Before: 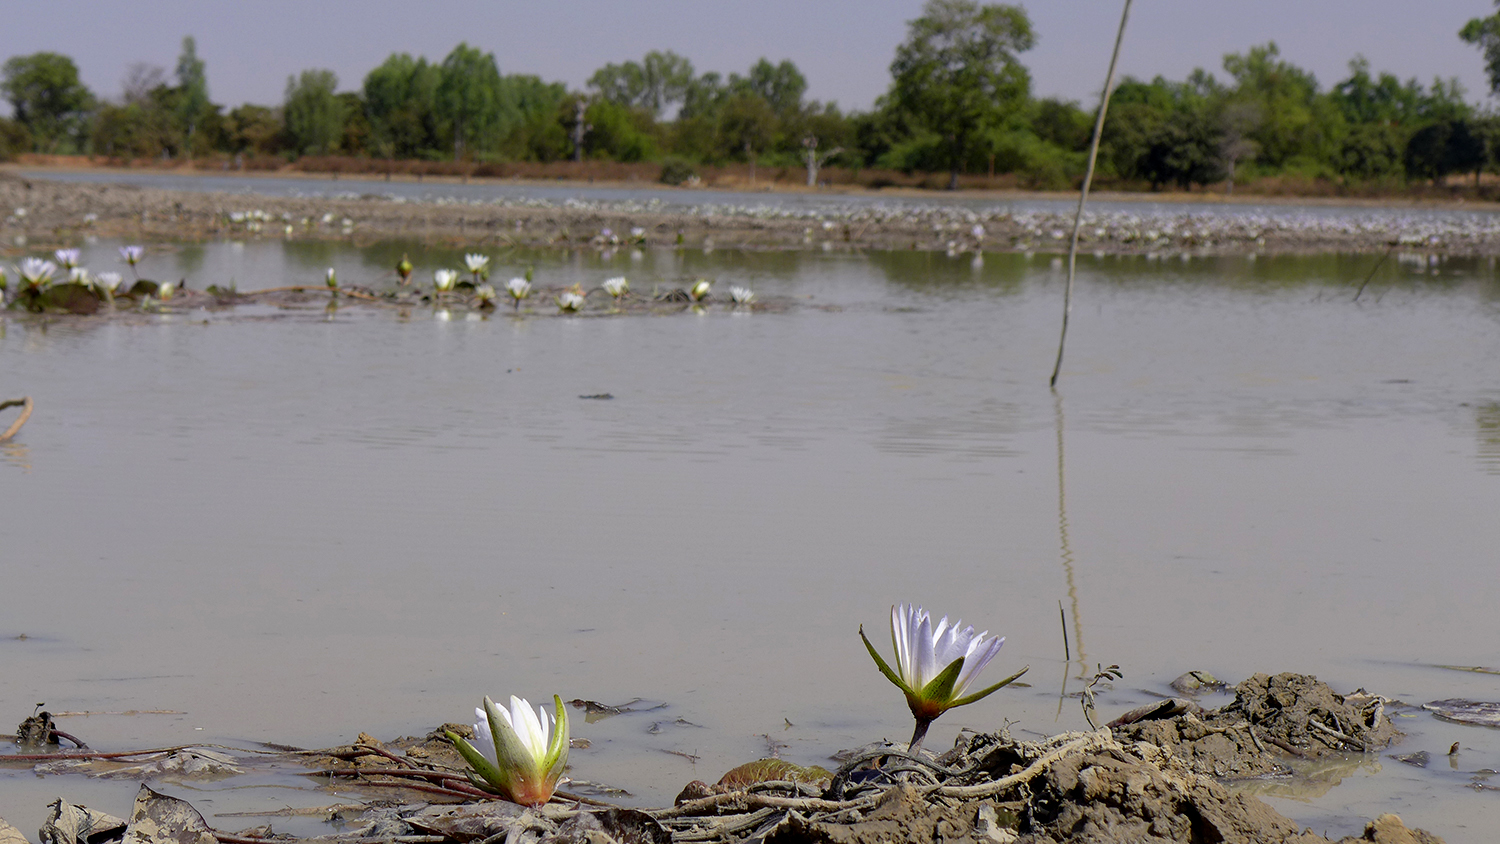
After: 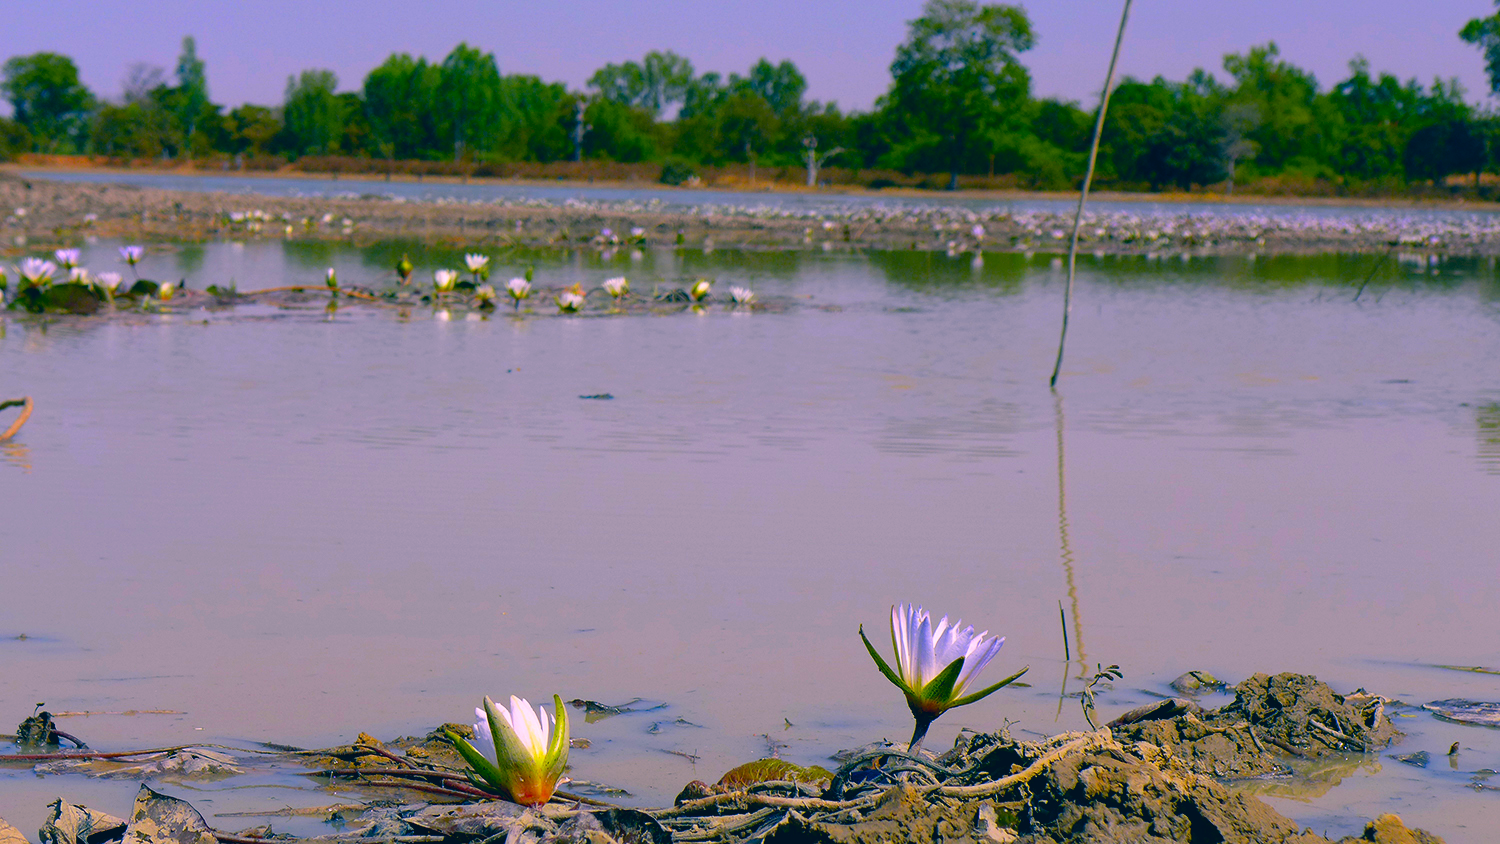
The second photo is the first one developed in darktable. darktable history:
color correction: highlights a* 16.73, highlights b* 0.25, shadows a* -15.39, shadows b* -13.82, saturation 1.49
color balance rgb: shadows lift › luminance -7.342%, shadows lift › chroma 2.1%, shadows lift › hue 162.37°, linear chroma grading › global chroma 19.8%, perceptual saturation grading › global saturation 19.481%, global vibrance 20%
